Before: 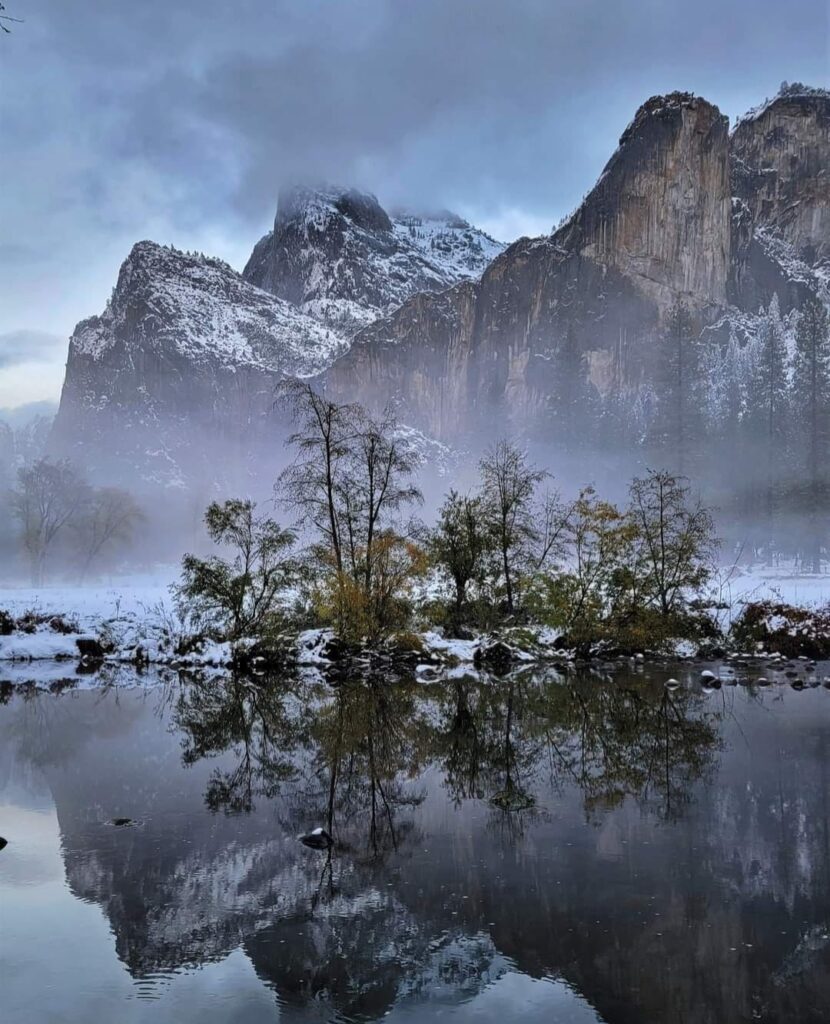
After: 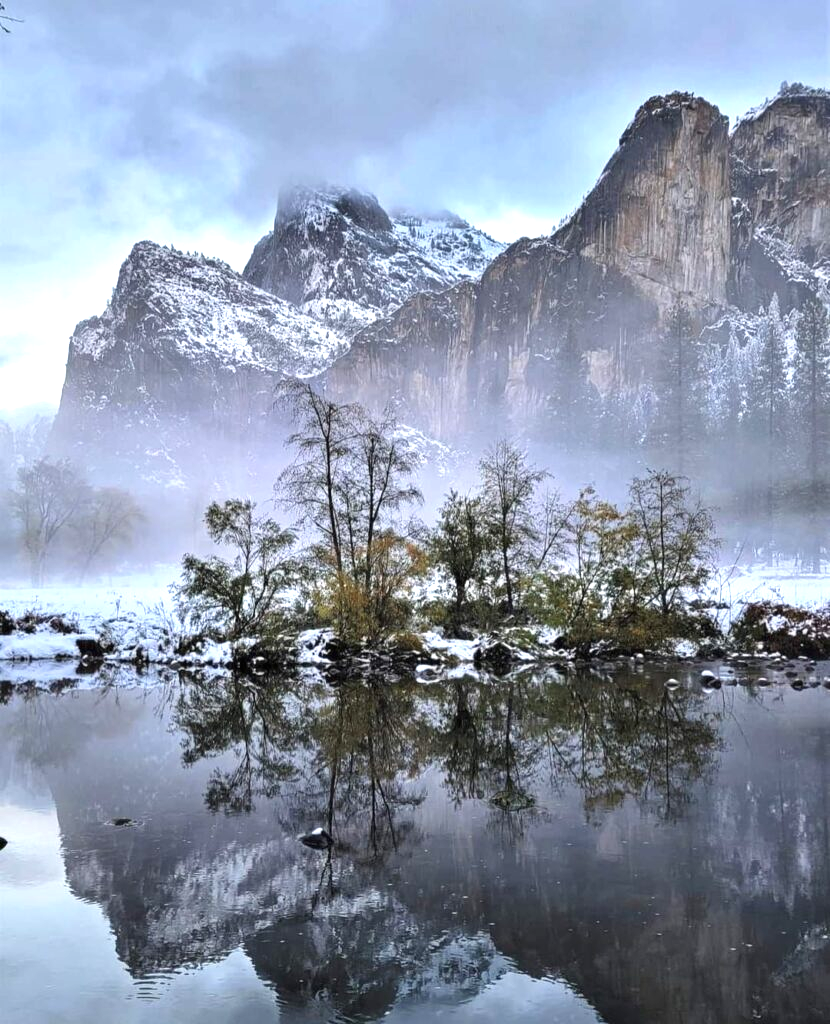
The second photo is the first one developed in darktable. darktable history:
exposure: black level correction 0, exposure 1 EV, compensate exposure bias true, compensate highlight preservation false
contrast brightness saturation: saturation -0.1
